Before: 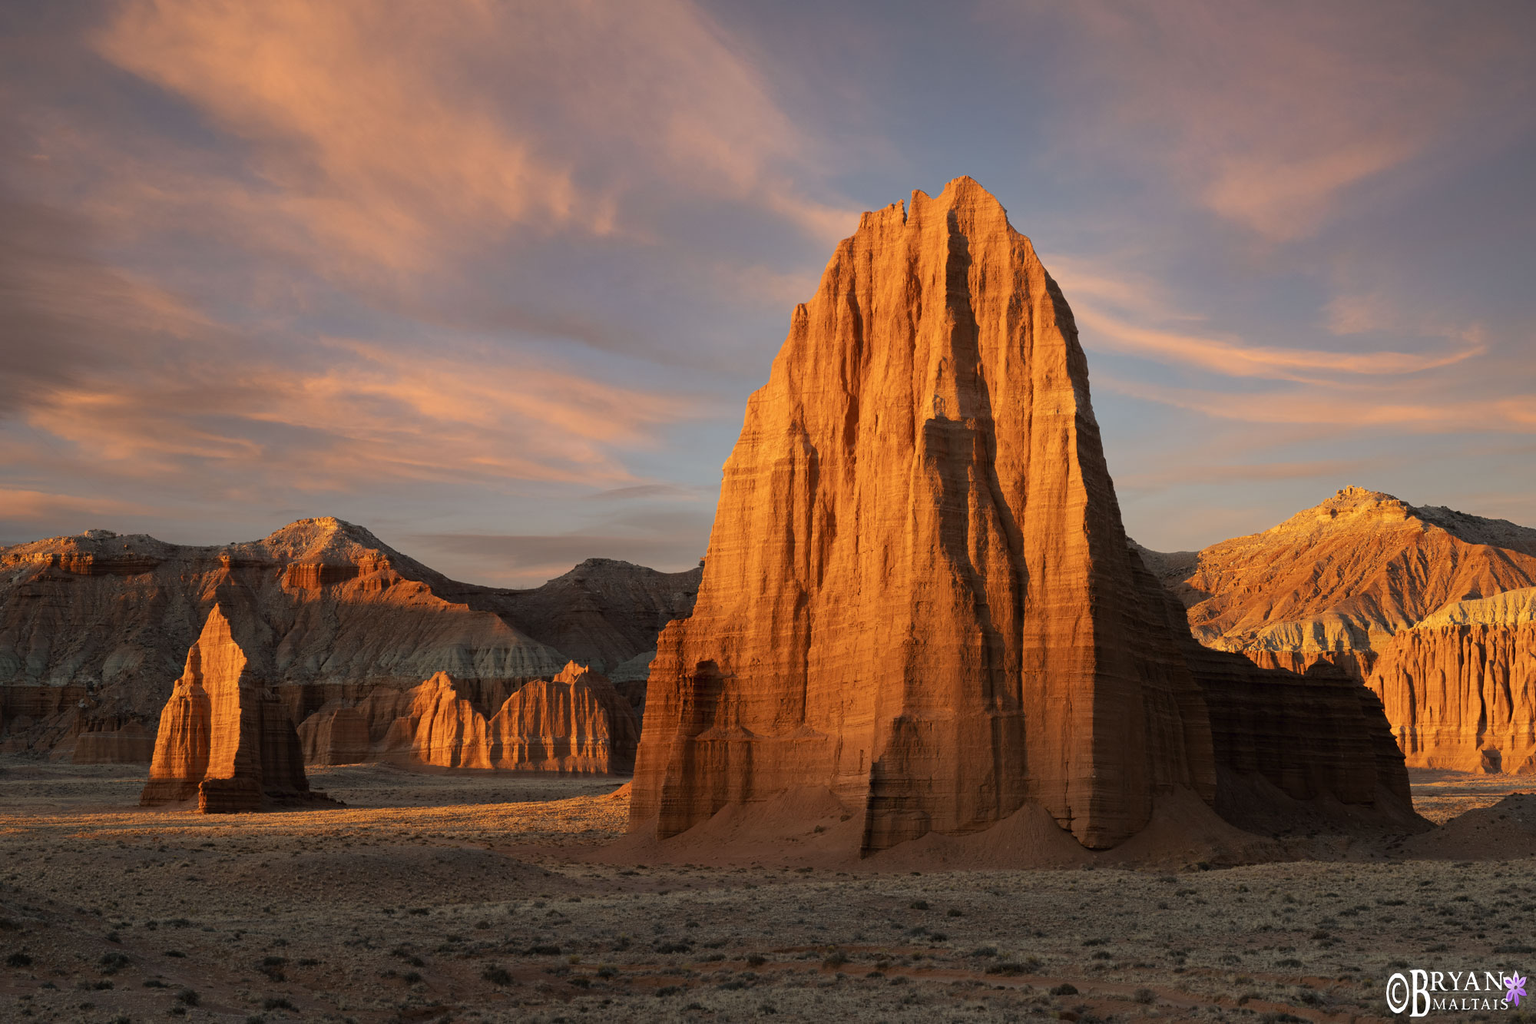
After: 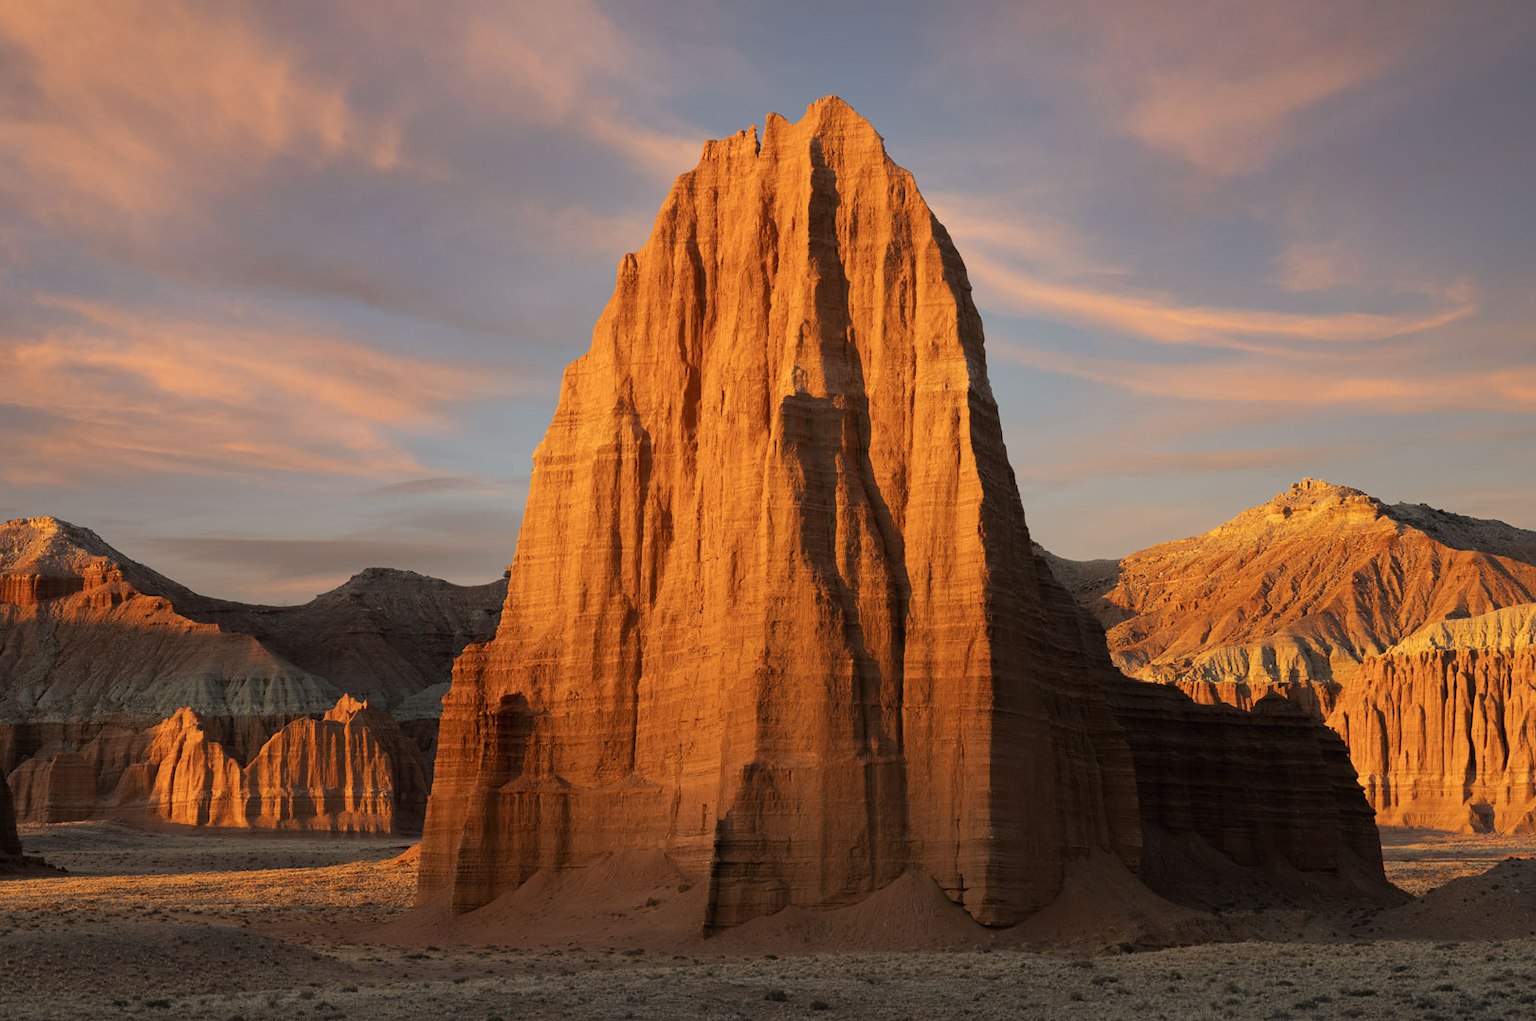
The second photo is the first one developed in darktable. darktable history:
crop: left 18.955%, top 9.605%, bottom 9.571%
